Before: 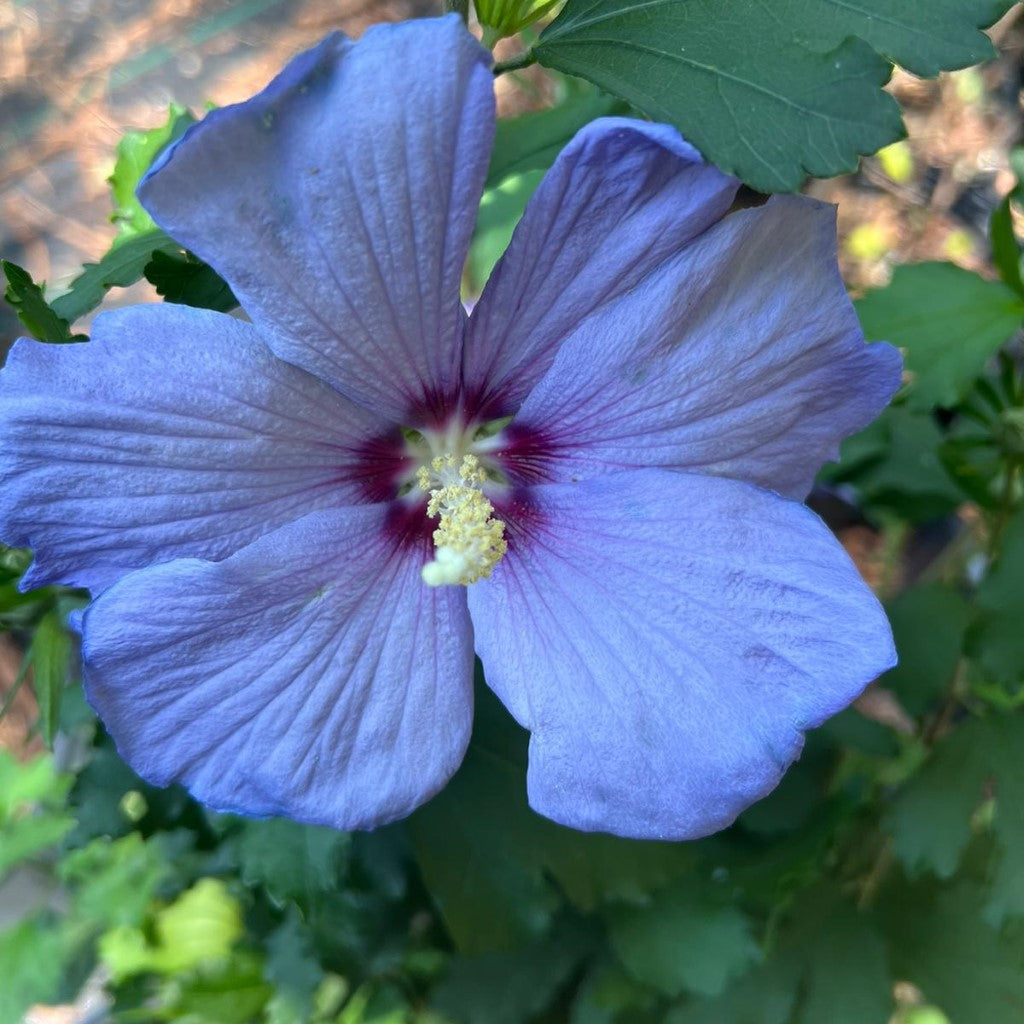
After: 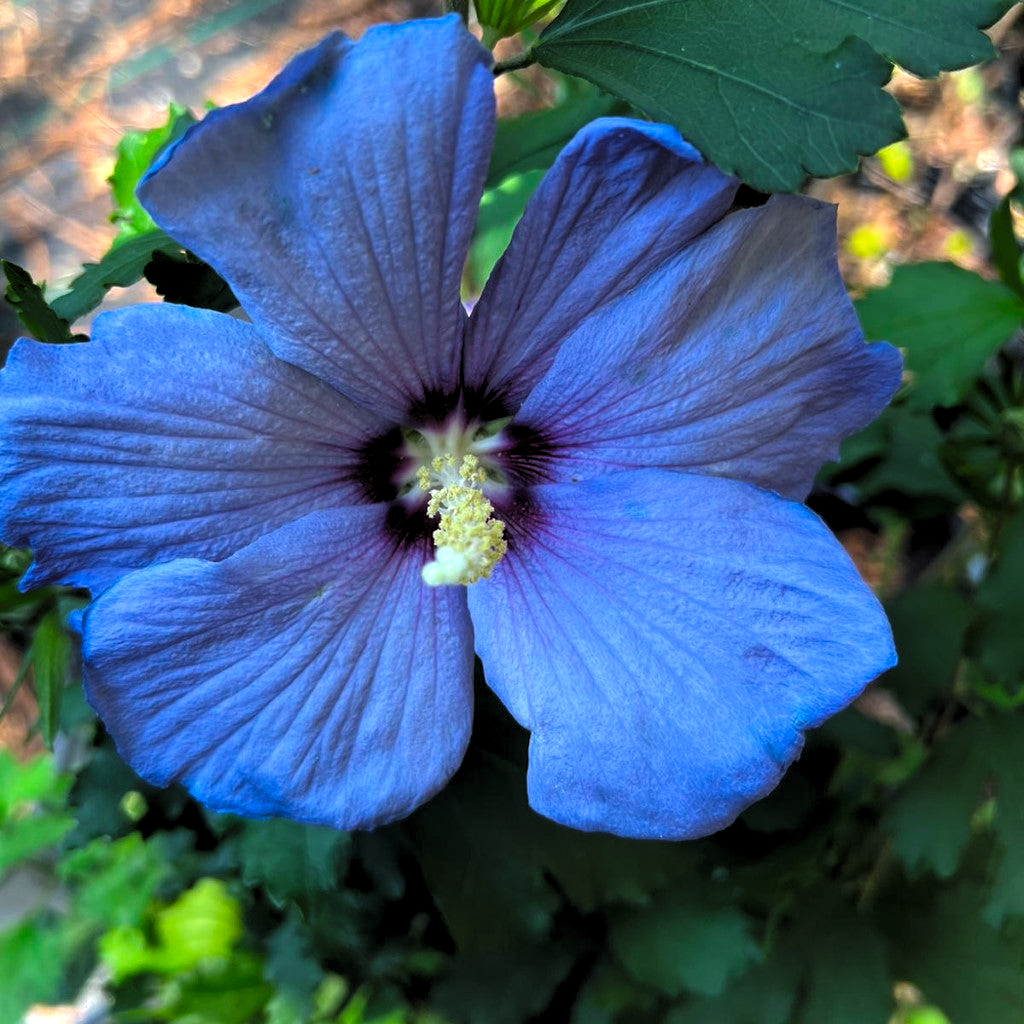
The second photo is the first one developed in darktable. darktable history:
exposure: black level correction -0.008, exposure 0.067 EV, compensate highlight preservation false
levels: levels [0.182, 0.542, 0.902]
color zones: curves: ch0 [(0, 0.425) (0.143, 0.422) (0.286, 0.42) (0.429, 0.419) (0.571, 0.419) (0.714, 0.42) (0.857, 0.422) (1, 0.425)]; ch1 [(0, 0.666) (0.143, 0.669) (0.286, 0.671) (0.429, 0.67) (0.571, 0.67) (0.714, 0.67) (0.857, 0.67) (1, 0.666)]
